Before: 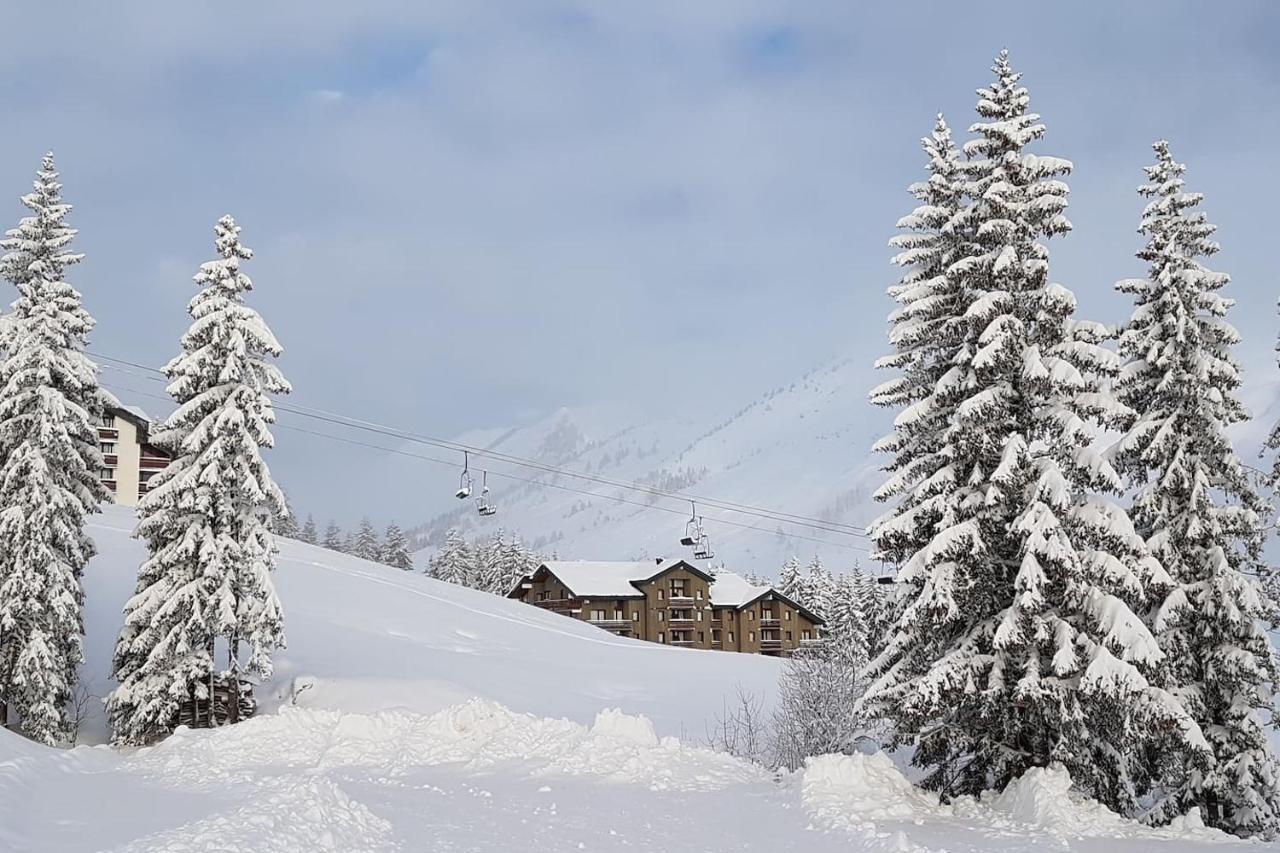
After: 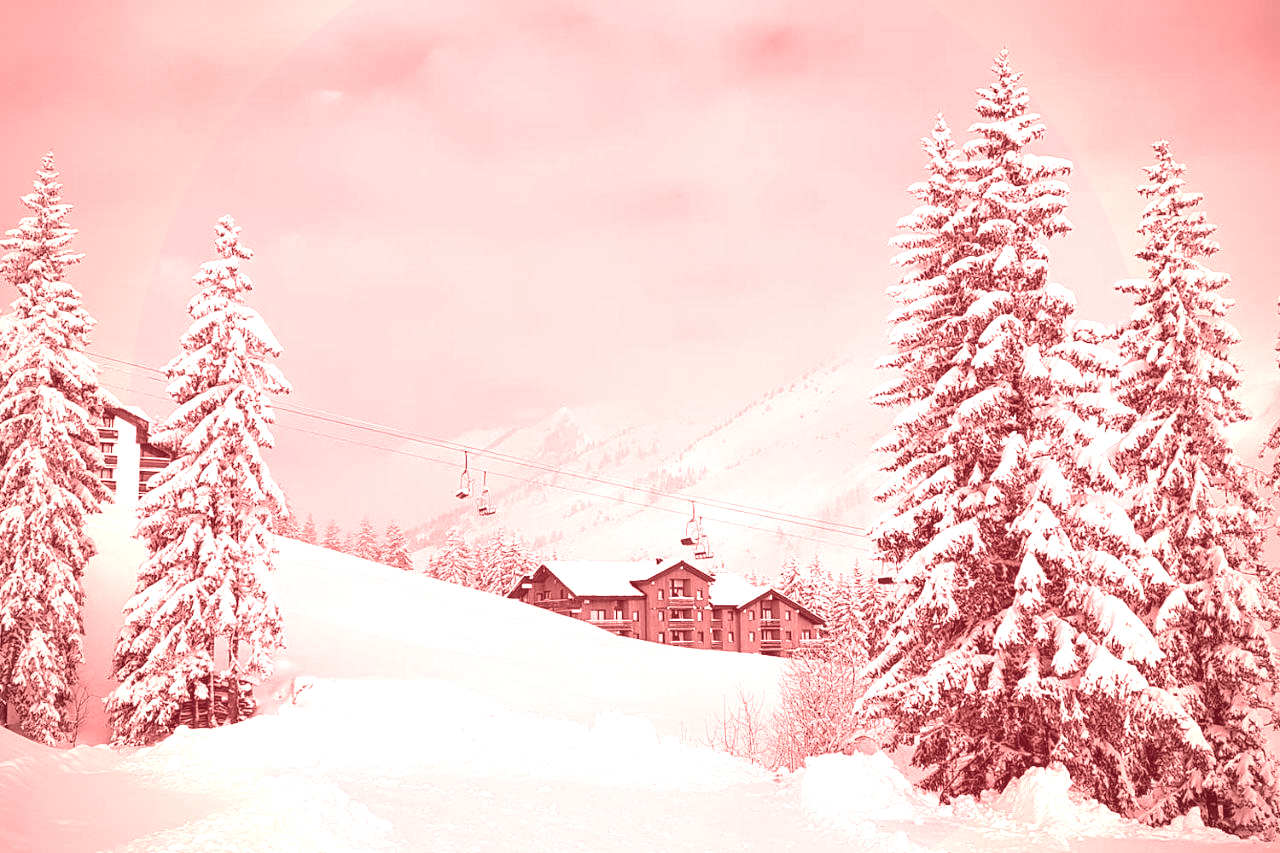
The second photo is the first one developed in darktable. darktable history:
white balance: red 2.292, blue 1.128
exposure: black level correction -0.015, exposure -0.5 EV, compensate highlight preservation false
color correction: saturation 0.5
colorize: saturation 60%, source mix 100% | blend: blend mode average, opacity 100%; mask: uniform (no mask)
vignetting: saturation 0, unbound false | blend: blend mode overlay, opacity 100%; mask: uniform (no mask)
